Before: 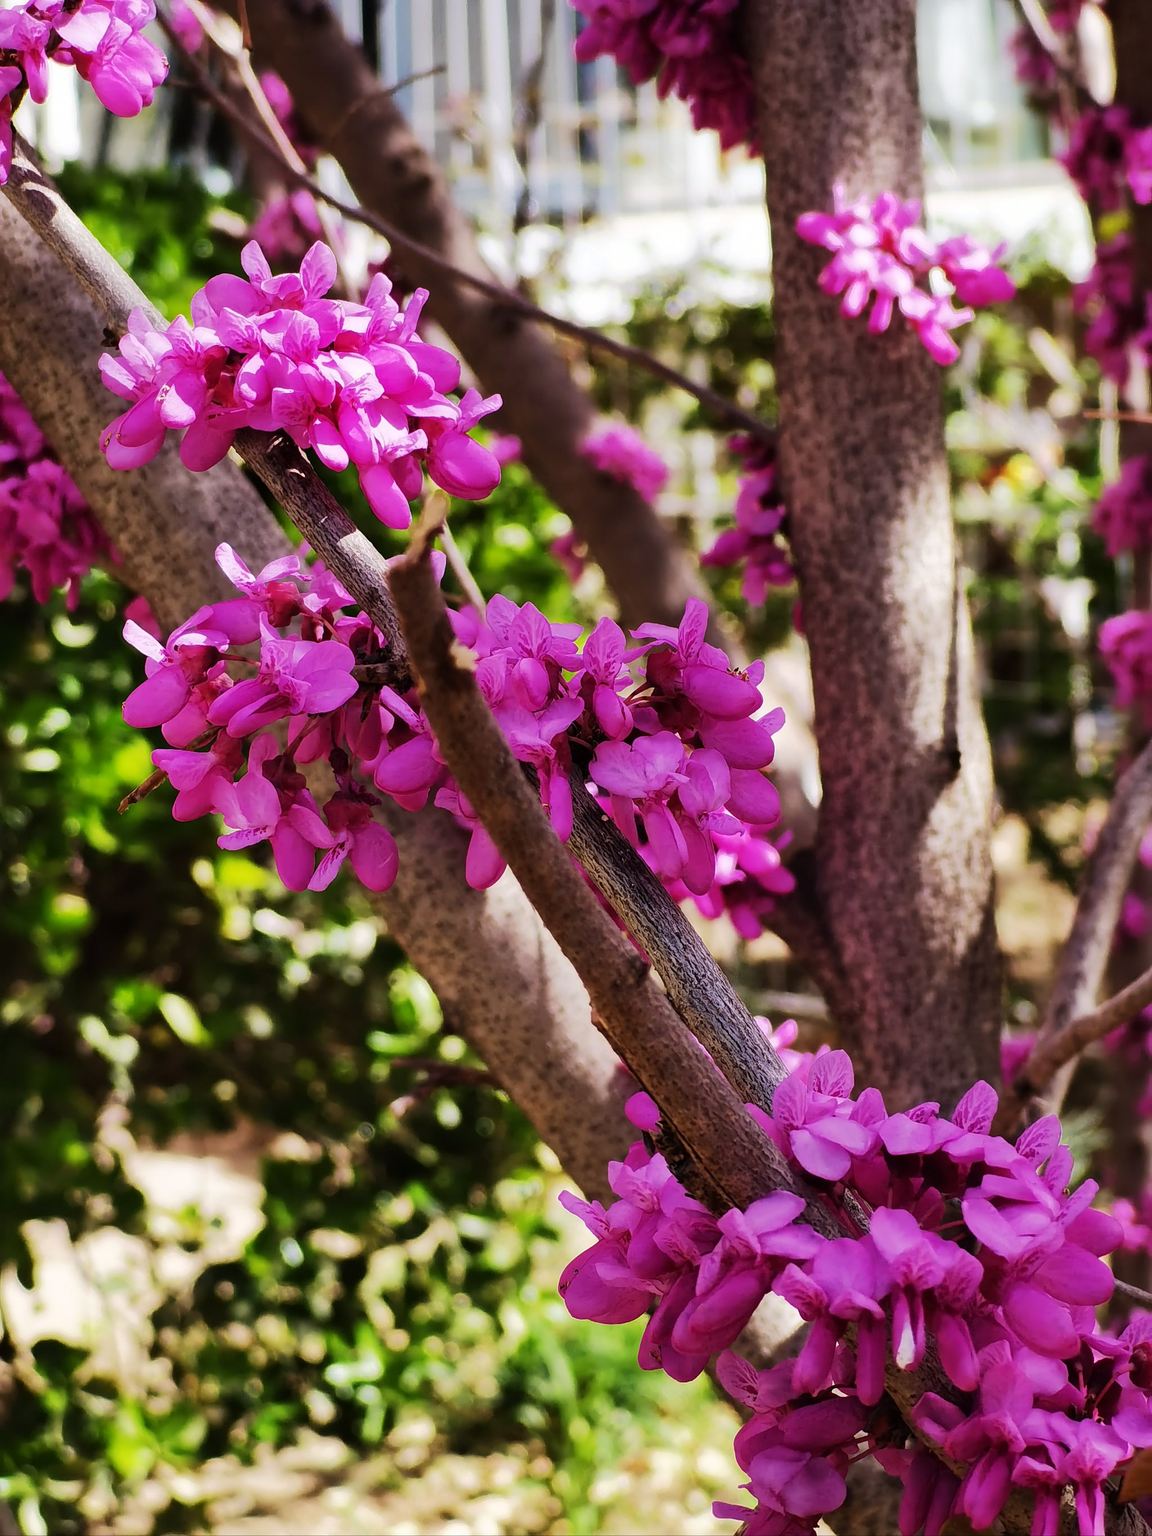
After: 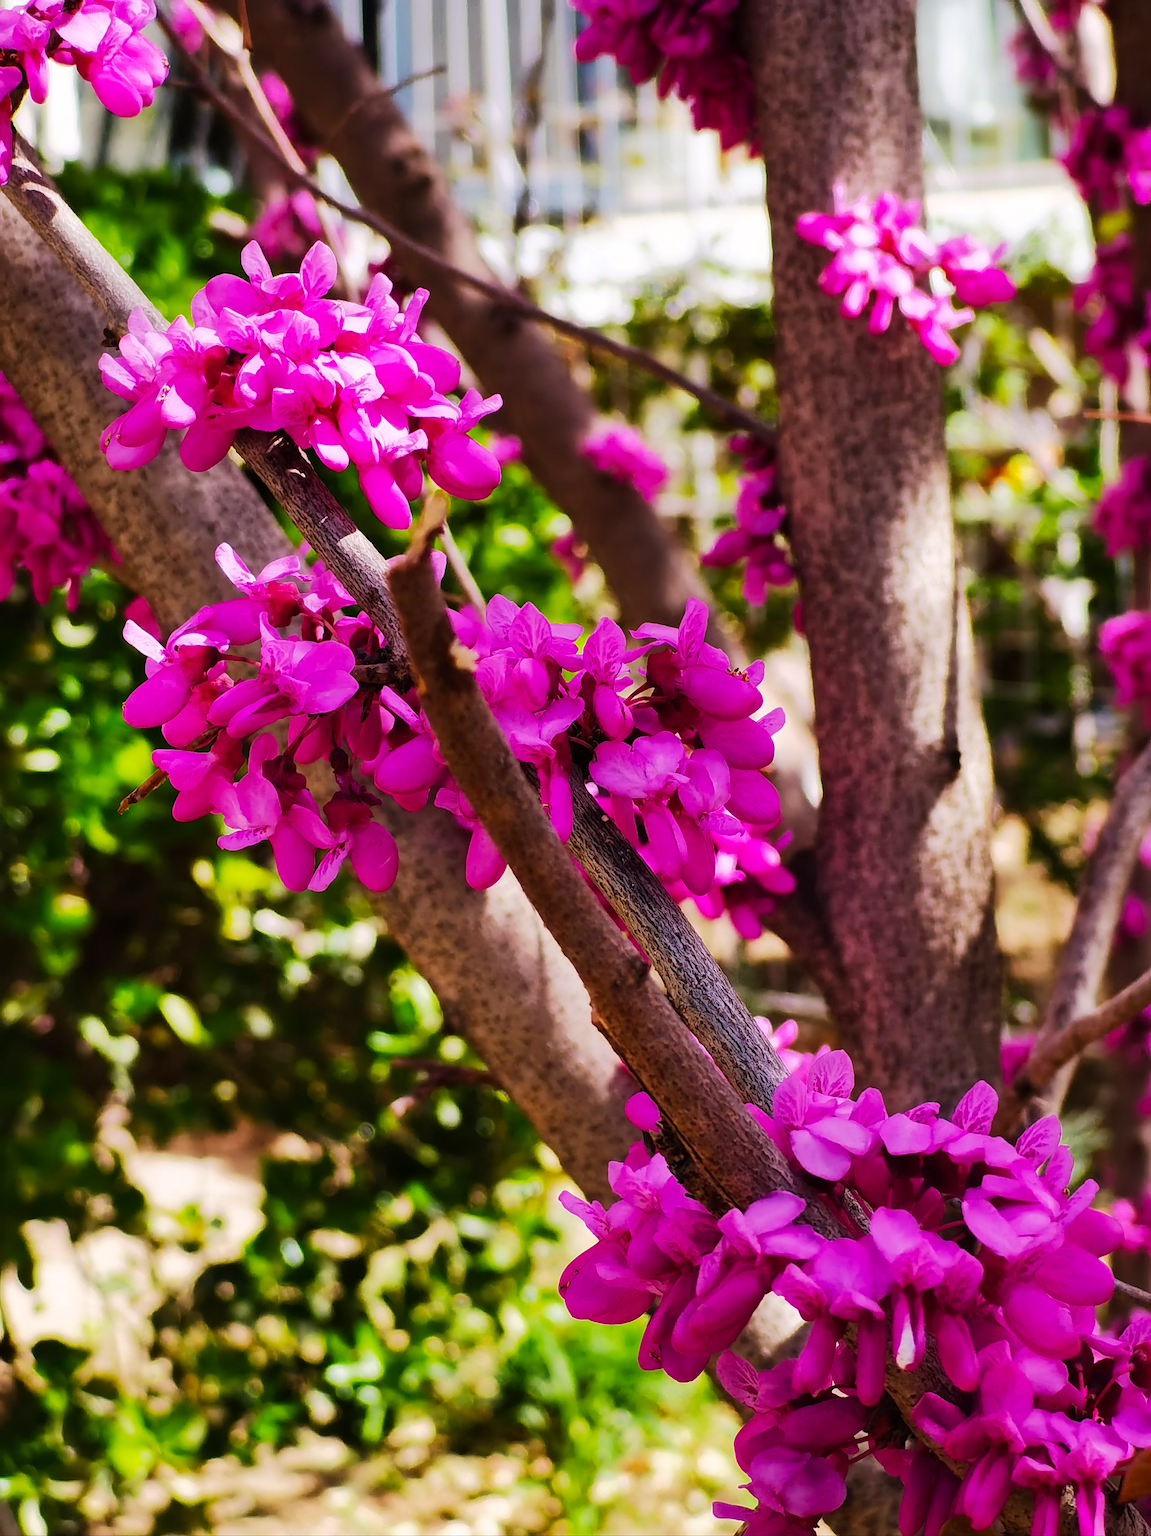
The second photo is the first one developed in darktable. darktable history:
color balance rgb: highlights gain › chroma 0.224%, highlights gain › hue 331.17°, linear chroma grading › global chroma 9.777%, perceptual saturation grading › global saturation 0.446%
